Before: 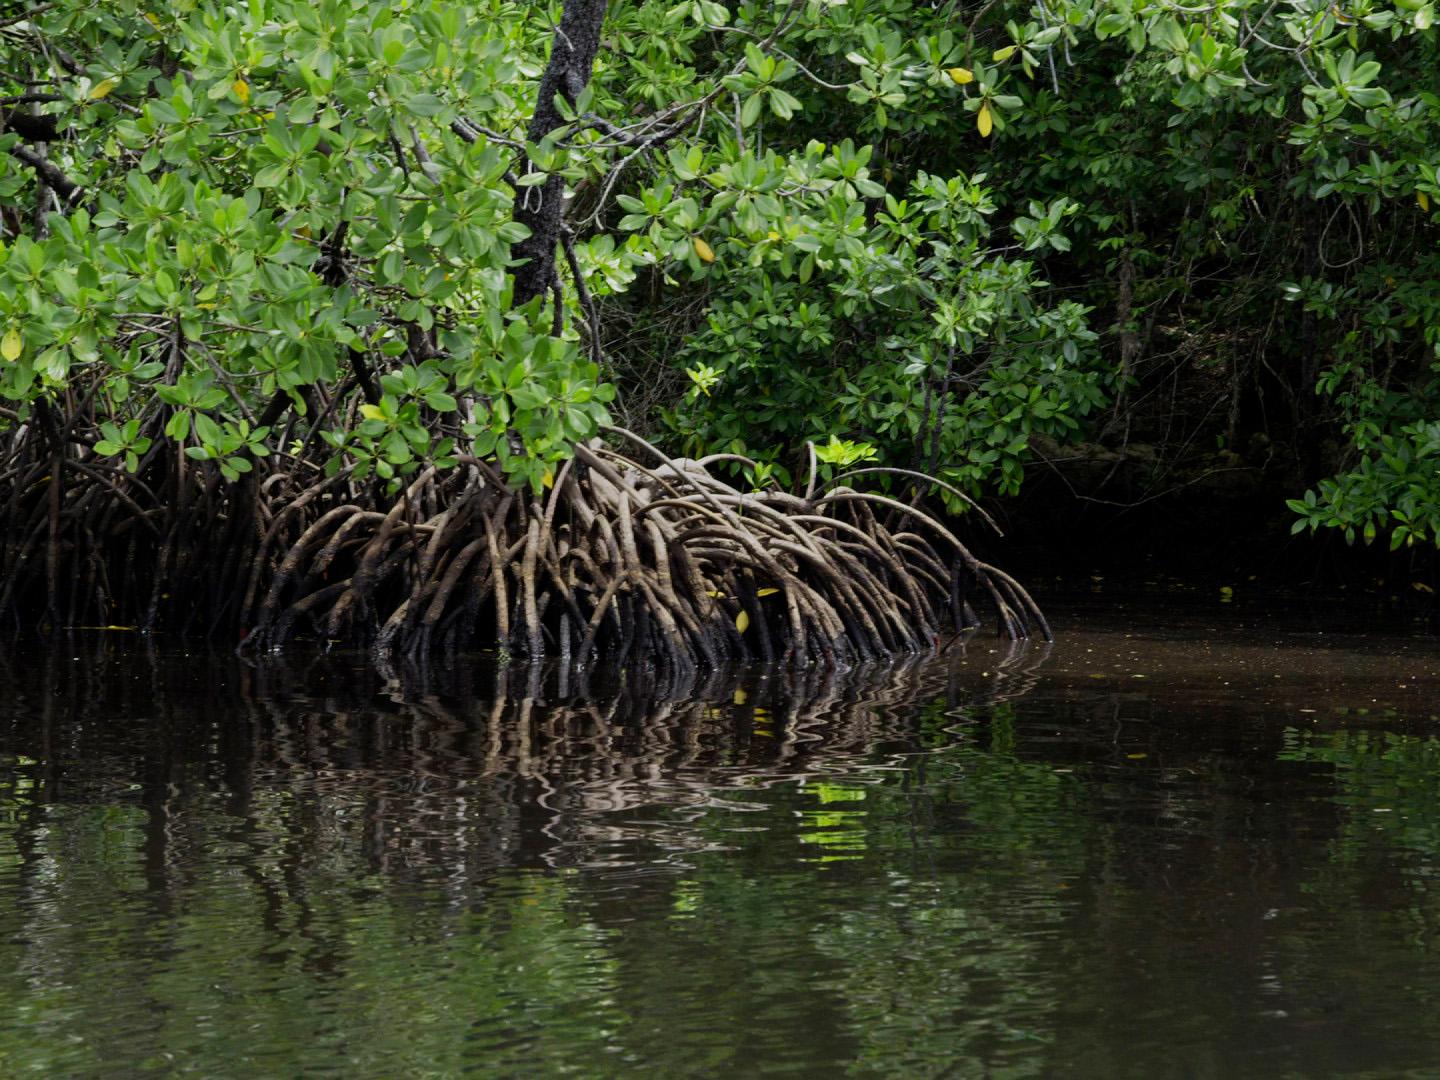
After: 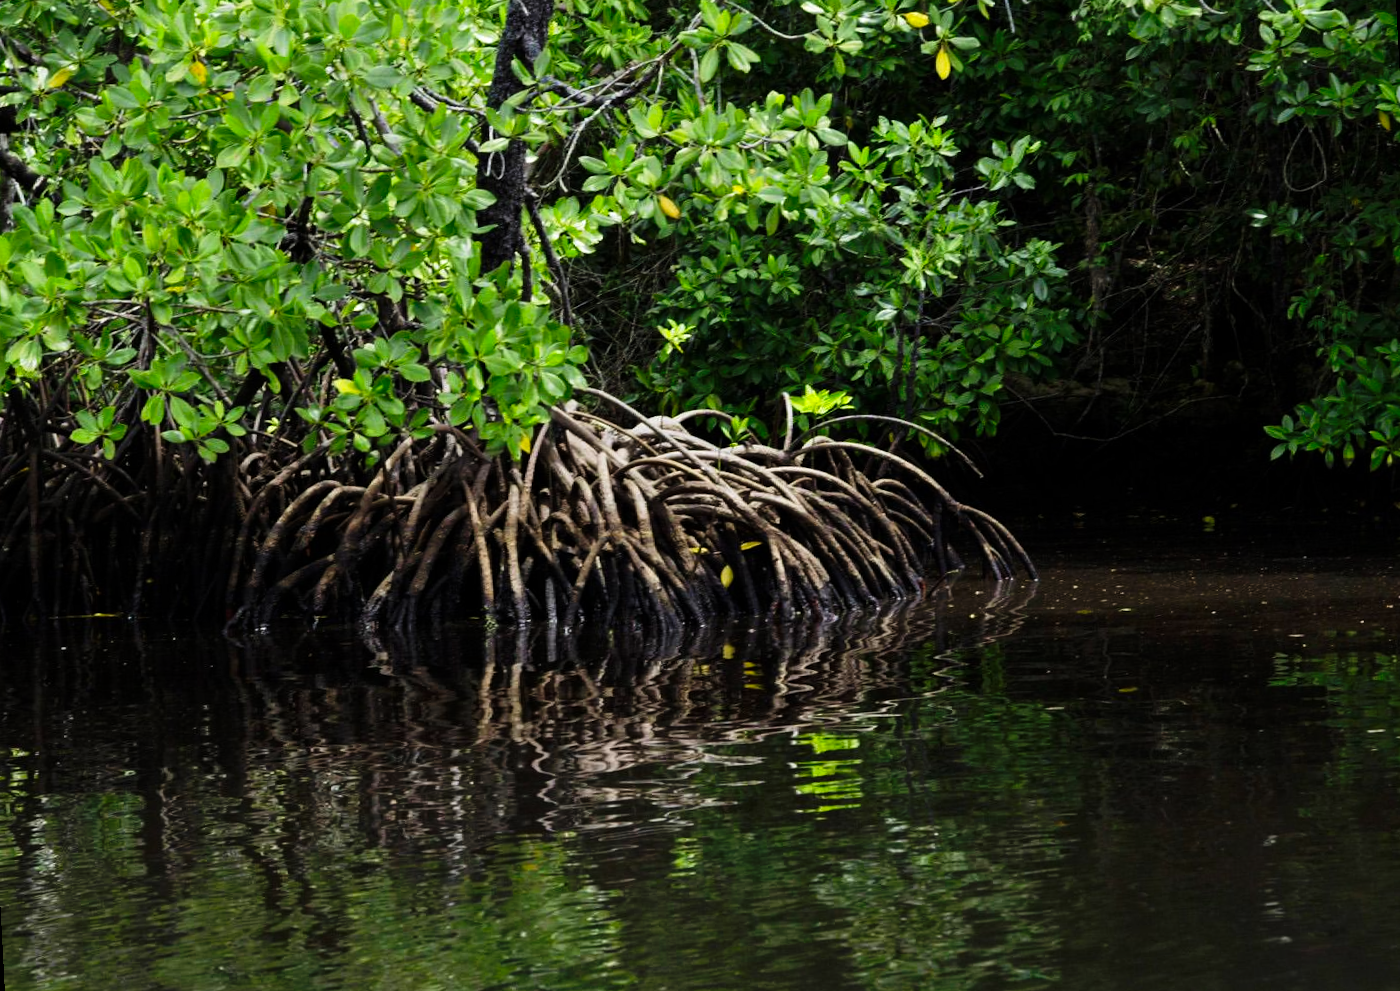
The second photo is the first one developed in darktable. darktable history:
rotate and perspective: rotation -3°, crop left 0.031, crop right 0.968, crop top 0.07, crop bottom 0.93
tone curve: curves: ch0 [(0, 0) (0.003, 0.002) (0.011, 0.006) (0.025, 0.014) (0.044, 0.025) (0.069, 0.039) (0.1, 0.056) (0.136, 0.082) (0.177, 0.116) (0.224, 0.163) (0.277, 0.233) (0.335, 0.311) (0.399, 0.396) (0.468, 0.488) (0.543, 0.588) (0.623, 0.695) (0.709, 0.809) (0.801, 0.912) (0.898, 0.997) (1, 1)], preserve colors none
